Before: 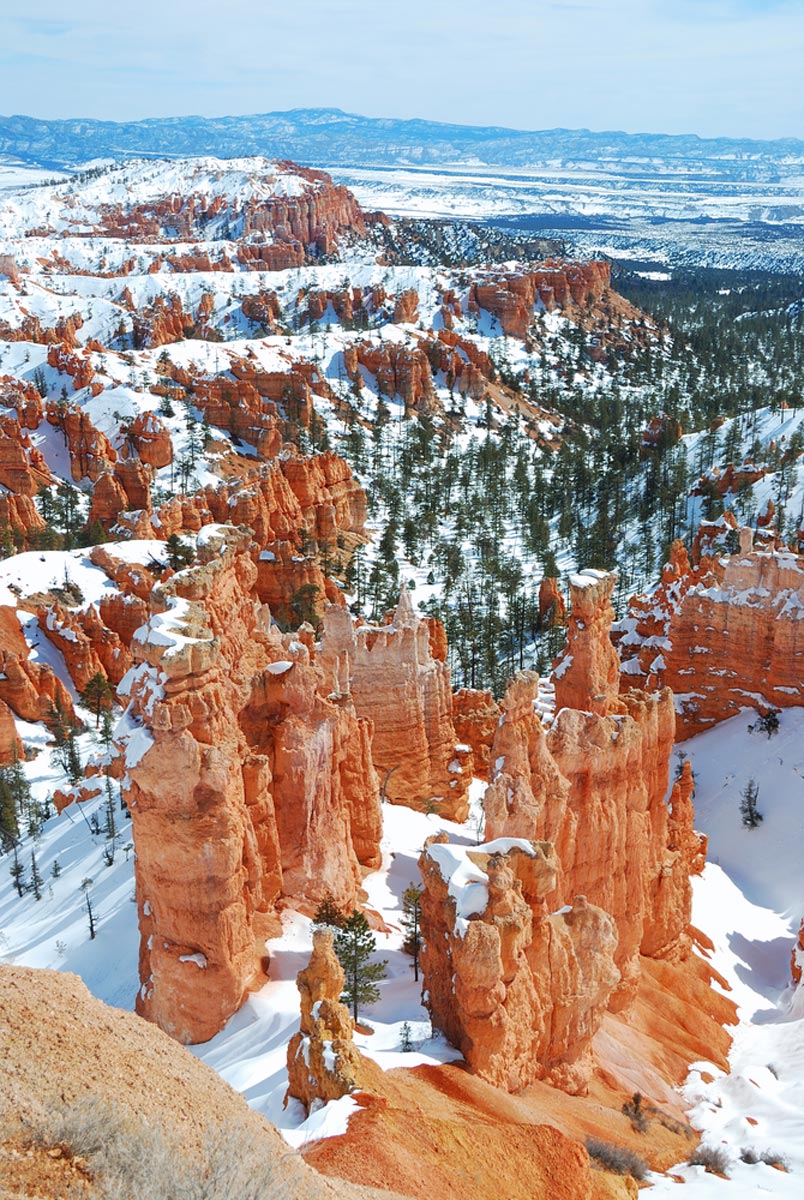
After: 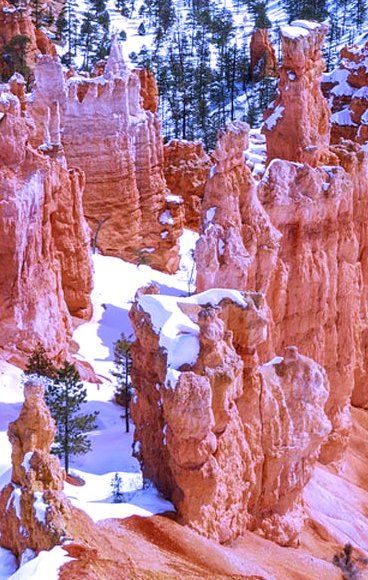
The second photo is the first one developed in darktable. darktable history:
local contrast: on, module defaults
crop: left 35.976%, top 45.819%, right 18.162%, bottom 5.807%
velvia: on, module defaults
white balance: red 0.98, blue 1.61
